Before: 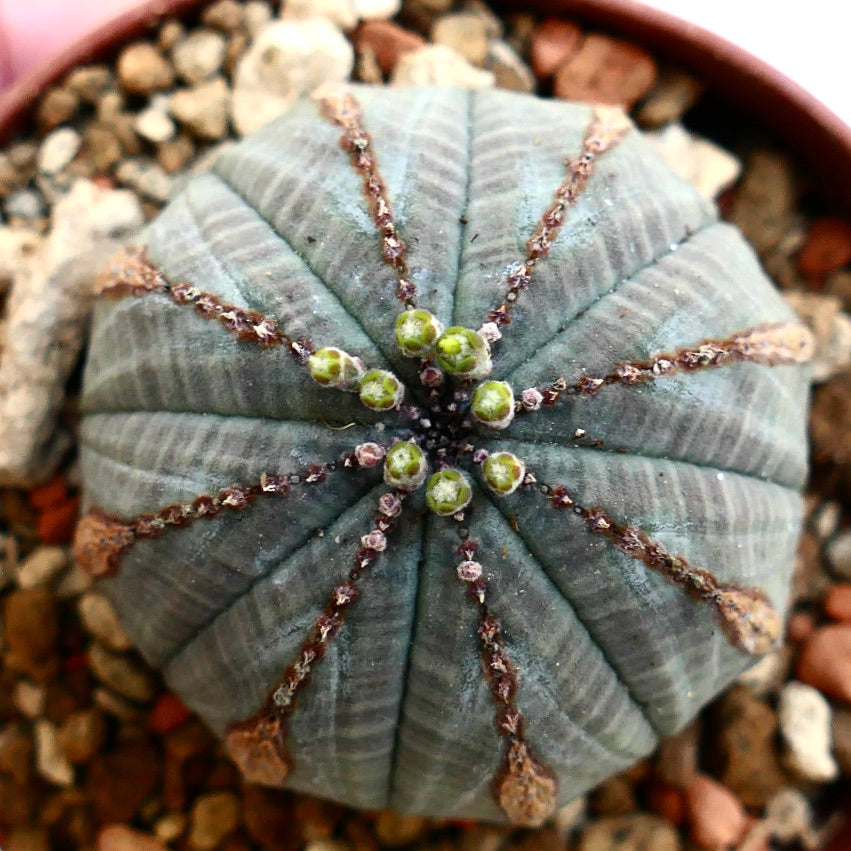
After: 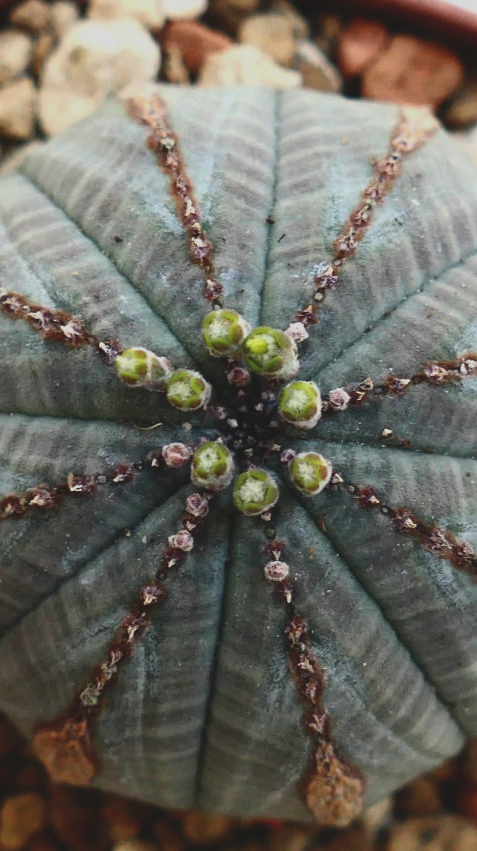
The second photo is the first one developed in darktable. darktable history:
crop and rotate: left 22.695%, right 21.16%
exposure: black level correction -0.015, exposure -0.517 EV, compensate highlight preservation false
tone equalizer: edges refinement/feathering 500, mask exposure compensation -1.57 EV, preserve details guided filter
